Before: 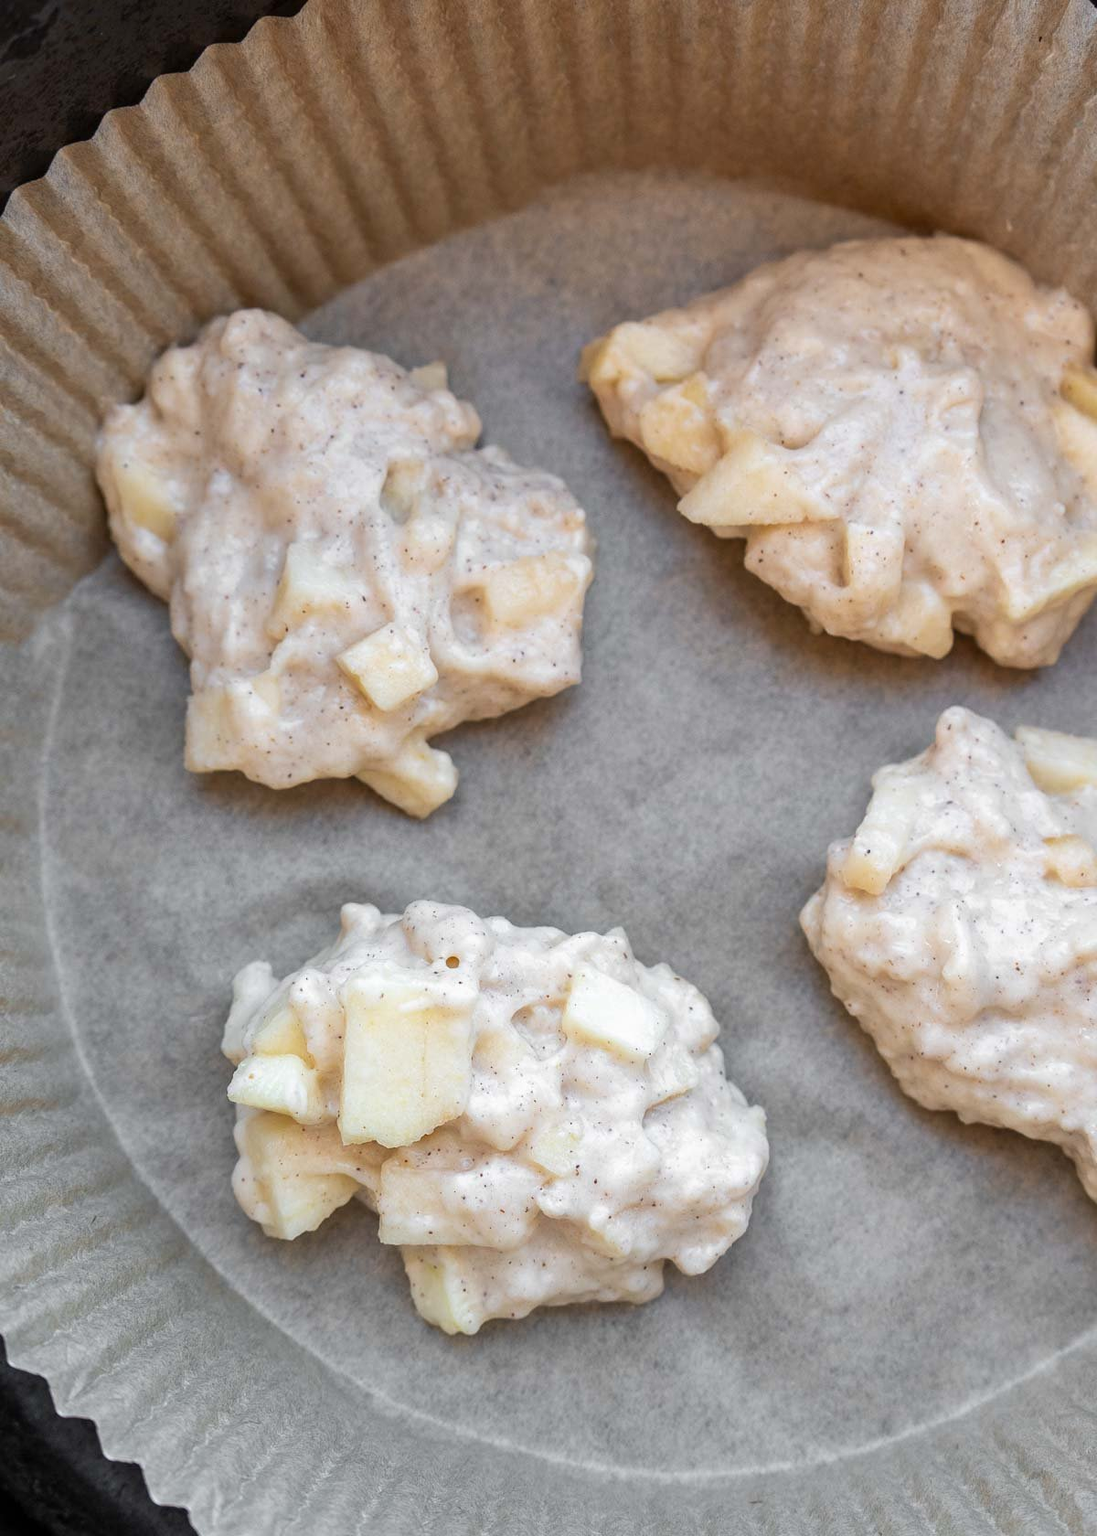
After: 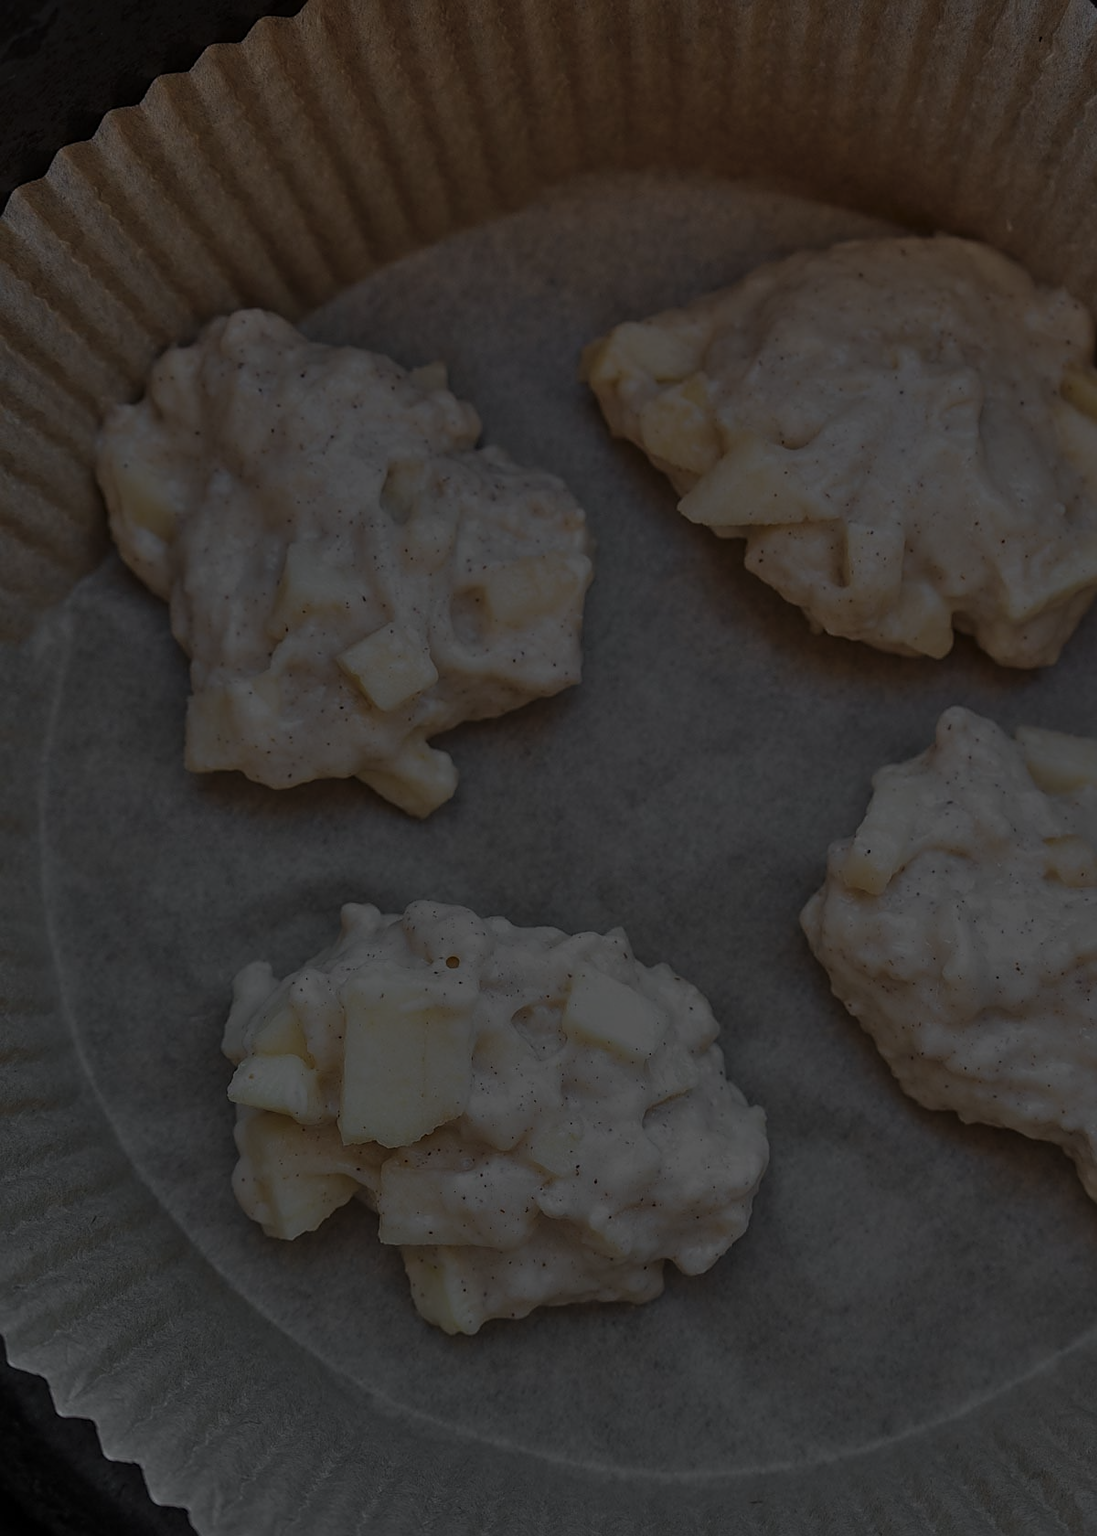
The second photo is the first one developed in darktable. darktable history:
sharpen: on, module defaults
shadows and highlights: white point adjustment 0.1, highlights -70, soften with gaussian
tone equalizer: -8 EV -2 EV, -7 EV -2 EV, -6 EV -2 EV, -5 EV -2 EV, -4 EV -2 EV, -3 EV -2 EV, -2 EV -2 EV, -1 EV -1.63 EV, +0 EV -2 EV
